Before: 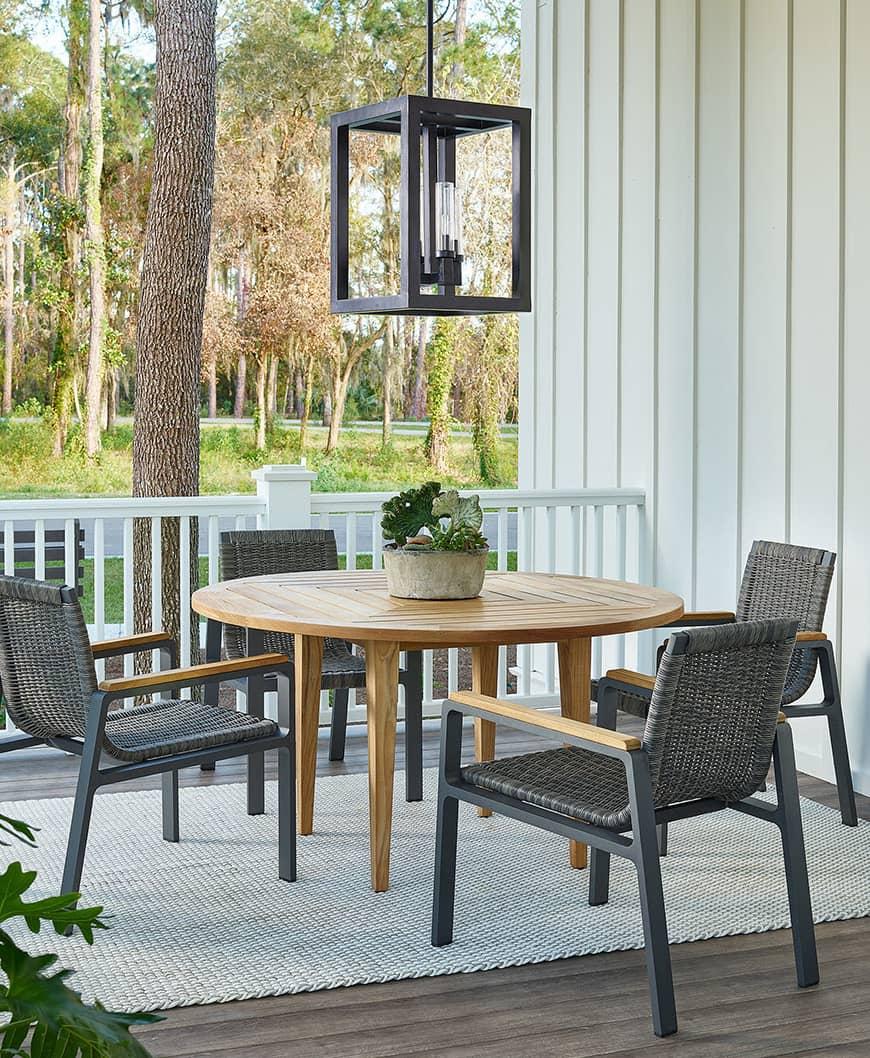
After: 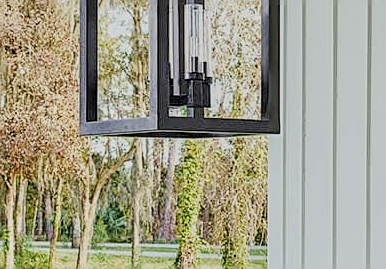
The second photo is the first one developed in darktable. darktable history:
local contrast: on, module defaults
crop: left 28.876%, top 16.845%, right 26.739%, bottom 57.723%
filmic rgb: black relative exposure -7.65 EV, white relative exposure 4.56 EV, hardness 3.61
sharpen: on, module defaults
